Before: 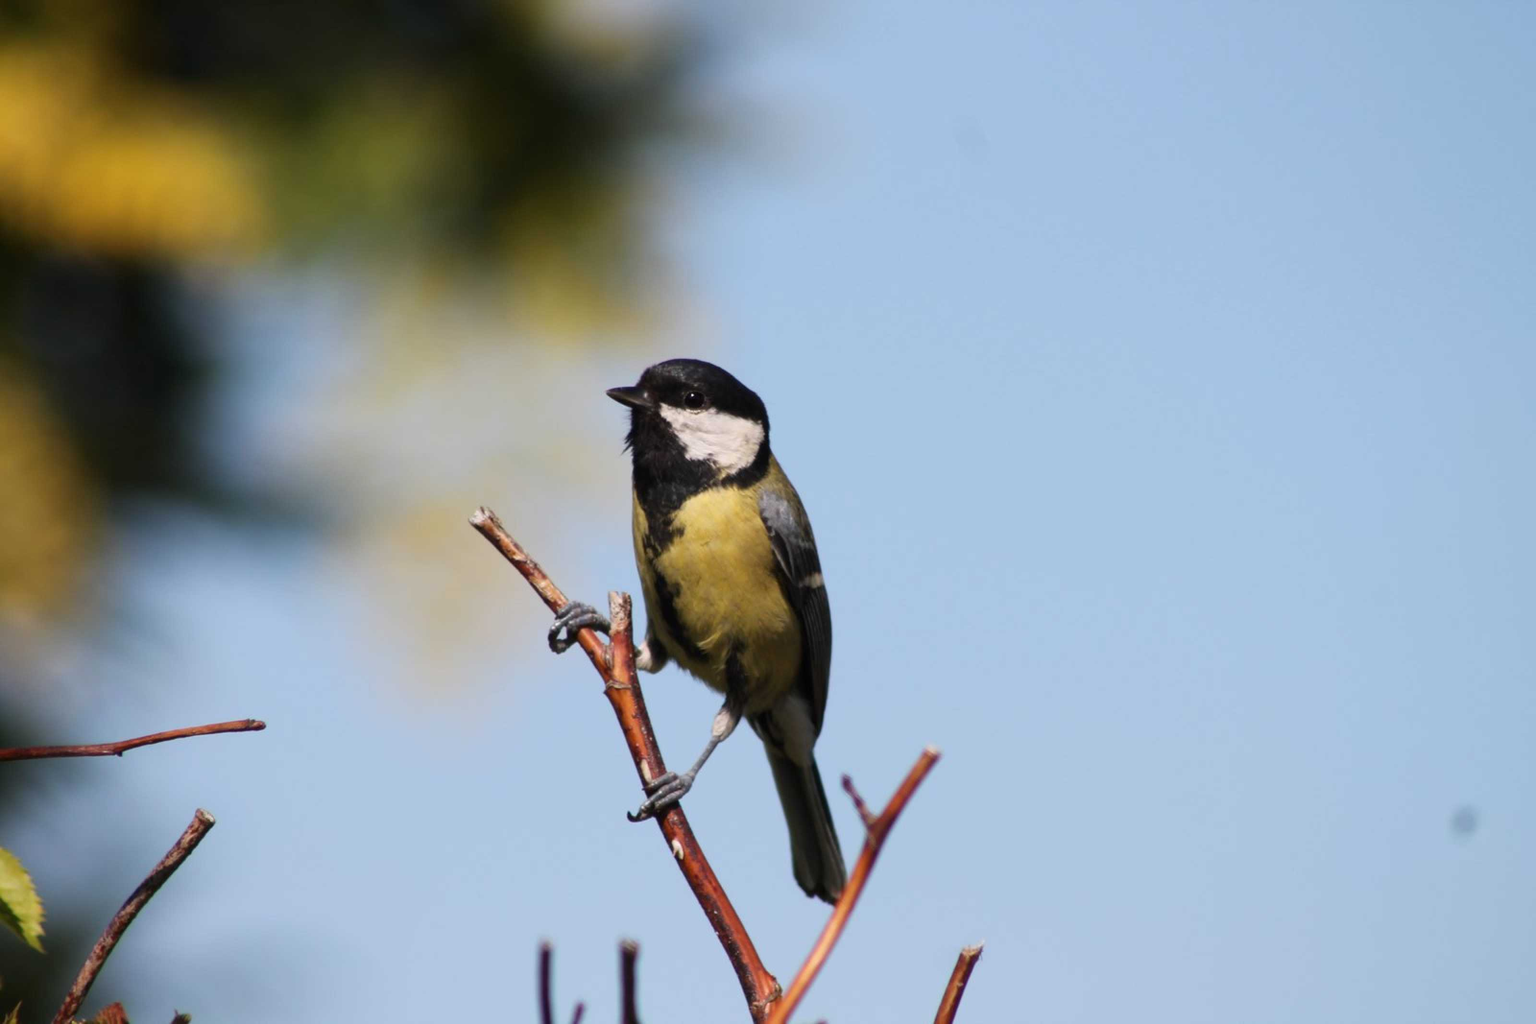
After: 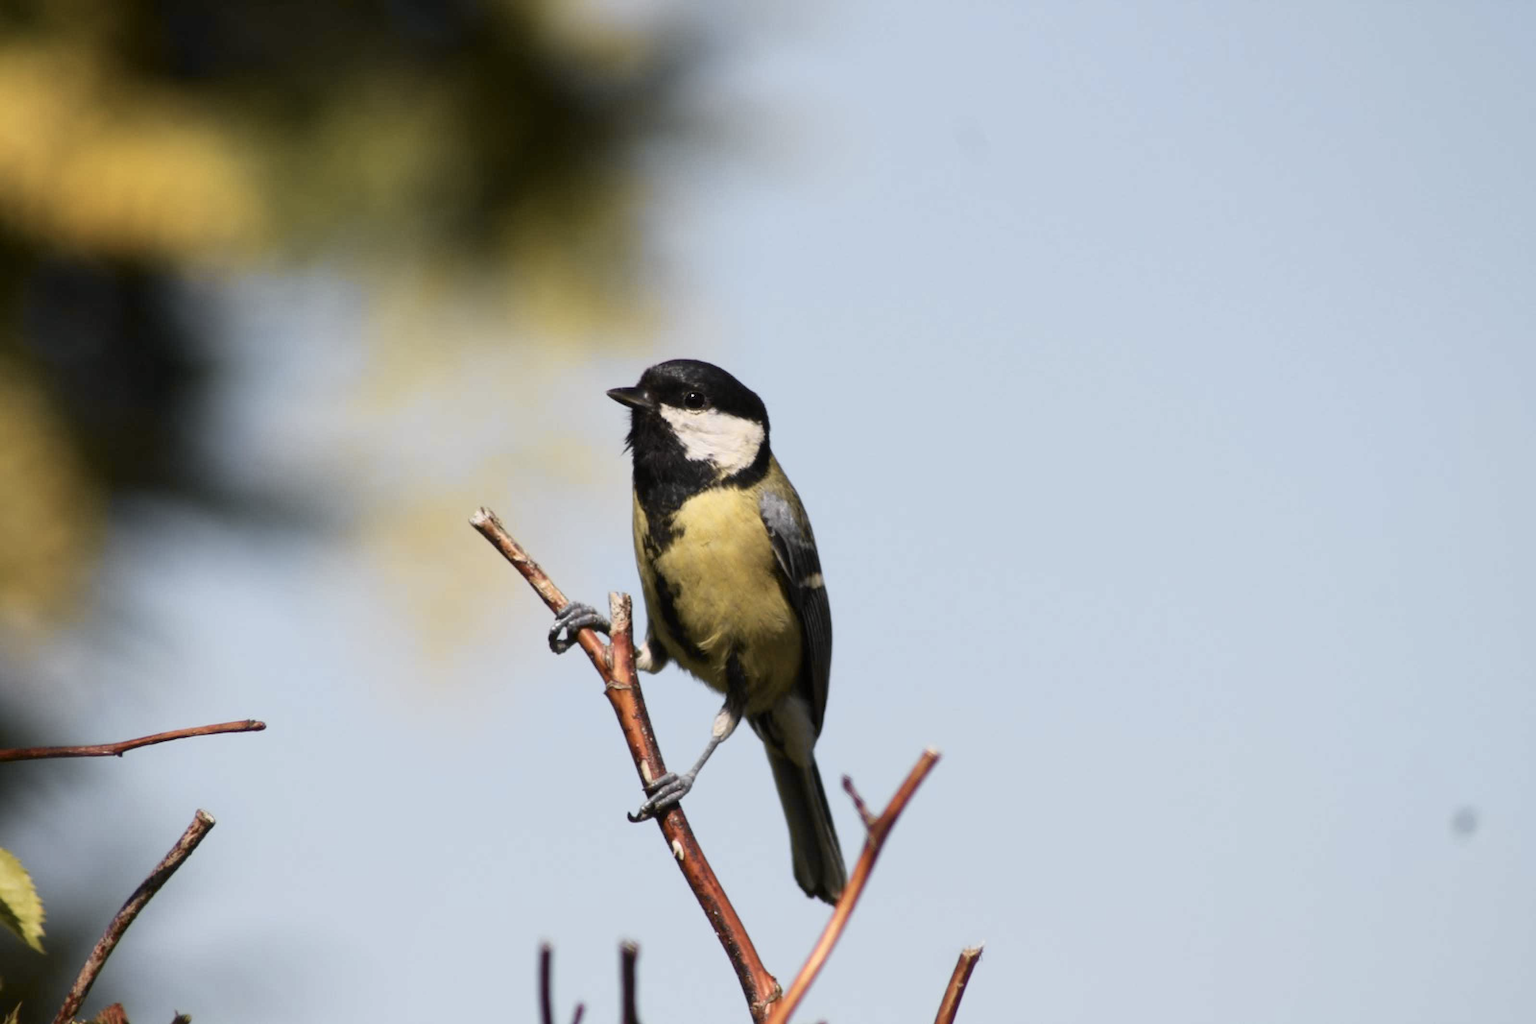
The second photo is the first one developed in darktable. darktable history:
contrast brightness saturation: saturation -0.05
tone curve: curves: ch0 [(0, 0) (0.765, 0.816) (1, 1)]; ch1 [(0, 0) (0.425, 0.464) (0.5, 0.5) (0.531, 0.522) (0.588, 0.575) (0.994, 0.939)]; ch2 [(0, 0) (0.398, 0.435) (0.455, 0.481) (0.501, 0.504) (0.529, 0.544) (0.584, 0.585) (1, 0.911)], color space Lab, independent channels
